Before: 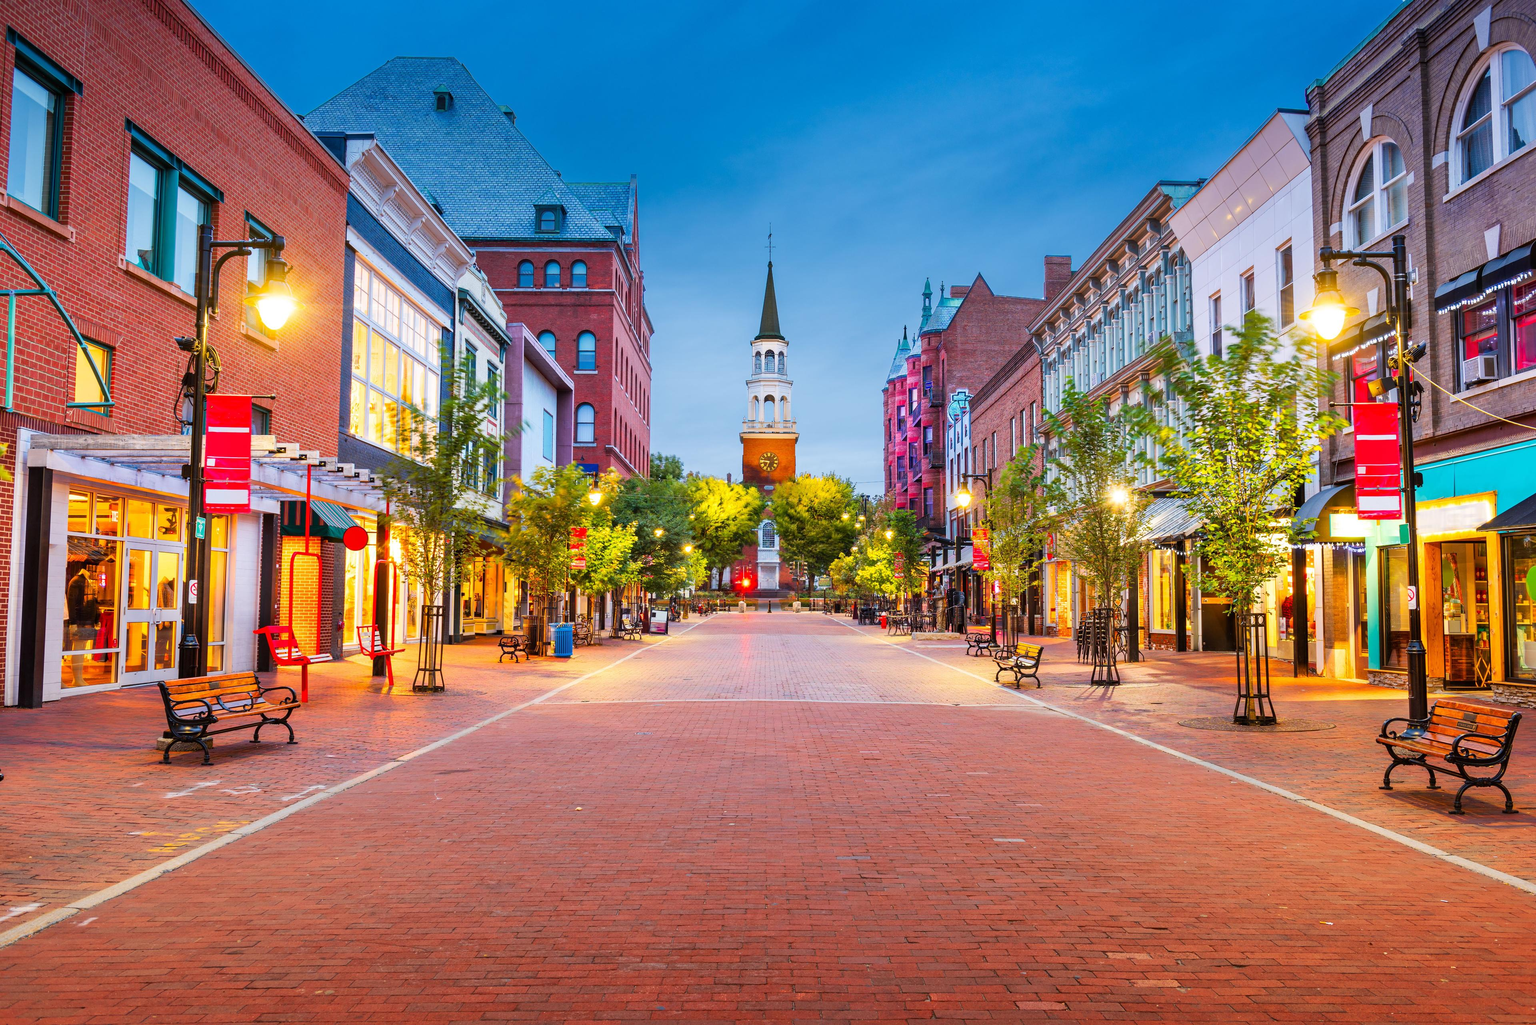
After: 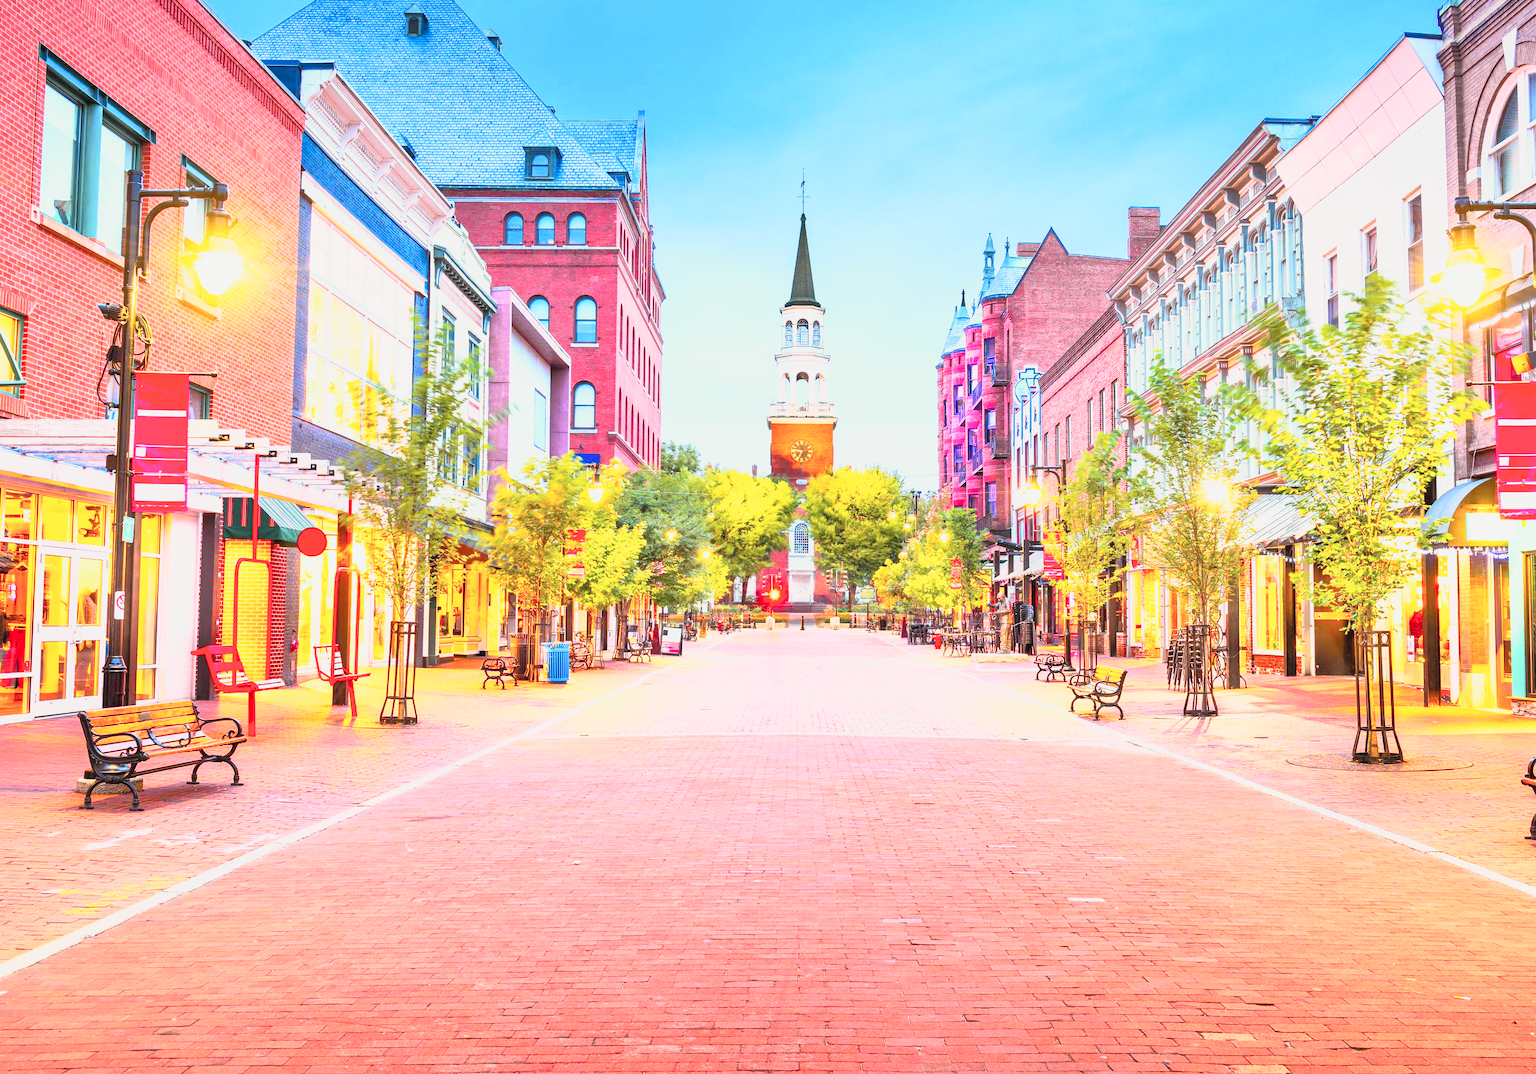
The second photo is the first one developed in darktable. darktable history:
tone equalizer: -7 EV 0.15 EV, -6 EV 0.615 EV, -5 EV 1.15 EV, -4 EV 1.32 EV, -3 EV 1.16 EV, -2 EV 0.6 EV, -1 EV 0.15 EV
base curve: curves: ch0 [(0, 0) (0.088, 0.125) (0.176, 0.251) (0.354, 0.501) (0.613, 0.749) (1, 0.877)], preserve colors none
exposure: black level correction 0, exposure 0.498 EV, compensate highlight preservation false
tone curve: curves: ch0 [(0, 0.026) (0.172, 0.194) (0.398, 0.437) (0.469, 0.544) (0.612, 0.741) (0.845, 0.926) (1, 0.968)]; ch1 [(0, 0) (0.437, 0.453) (0.472, 0.467) (0.502, 0.502) (0.531, 0.546) (0.574, 0.583) (0.617, 0.64) (0.699, 0.749) (0.859, 0.919) (1, 1)]; ch2 [(0, 0) (0.33, 0.301) (0.421, 0.443) (0.476, 0.502) (0.511, 0.504) (0.553, 0.553) (0.595, 0.586) (0.664, 0.664) (1, 1)], color space Lab, independent channels, preserve colors none
crop: left 6.032%, top 7.946%, right 9.55%, bottom 3.536%
